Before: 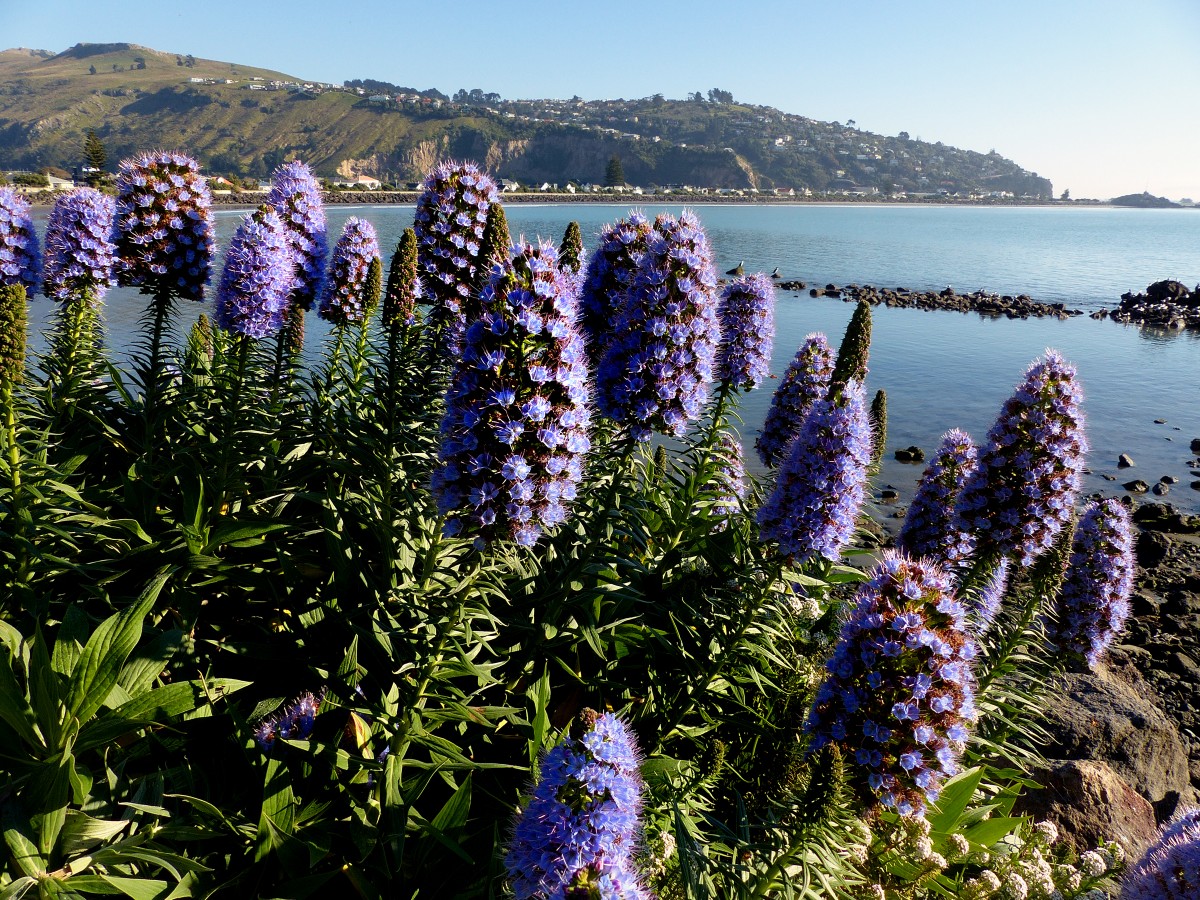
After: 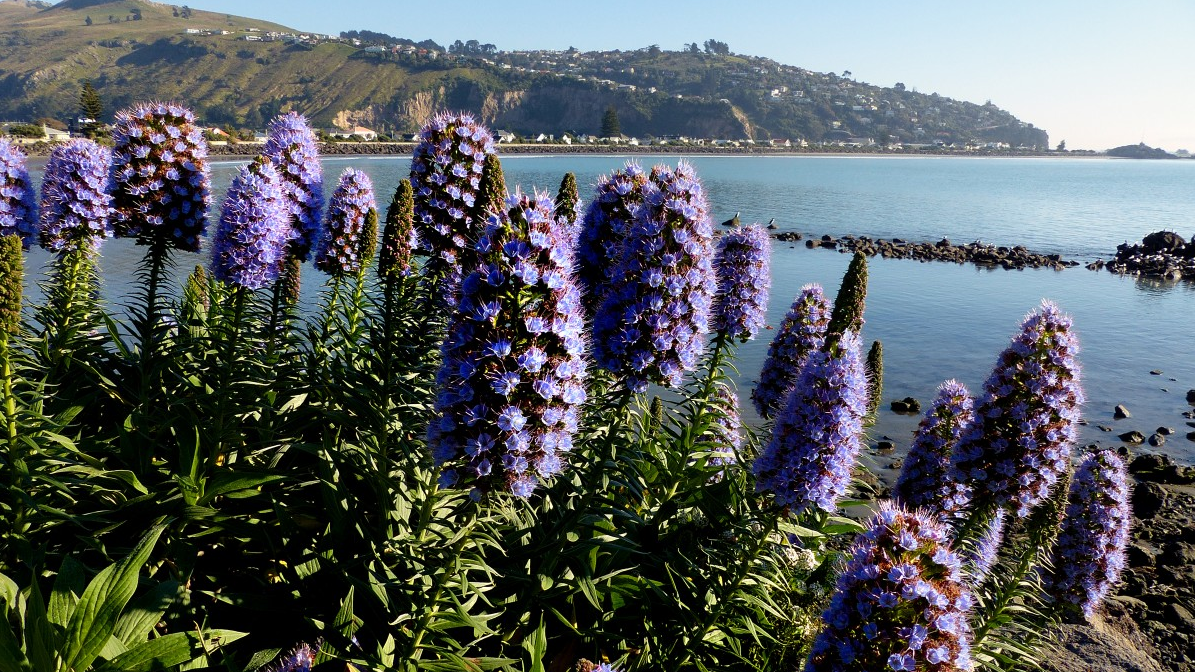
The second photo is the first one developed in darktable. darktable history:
crop: left 0.374%, top 5.526%, bottom 19.807%
